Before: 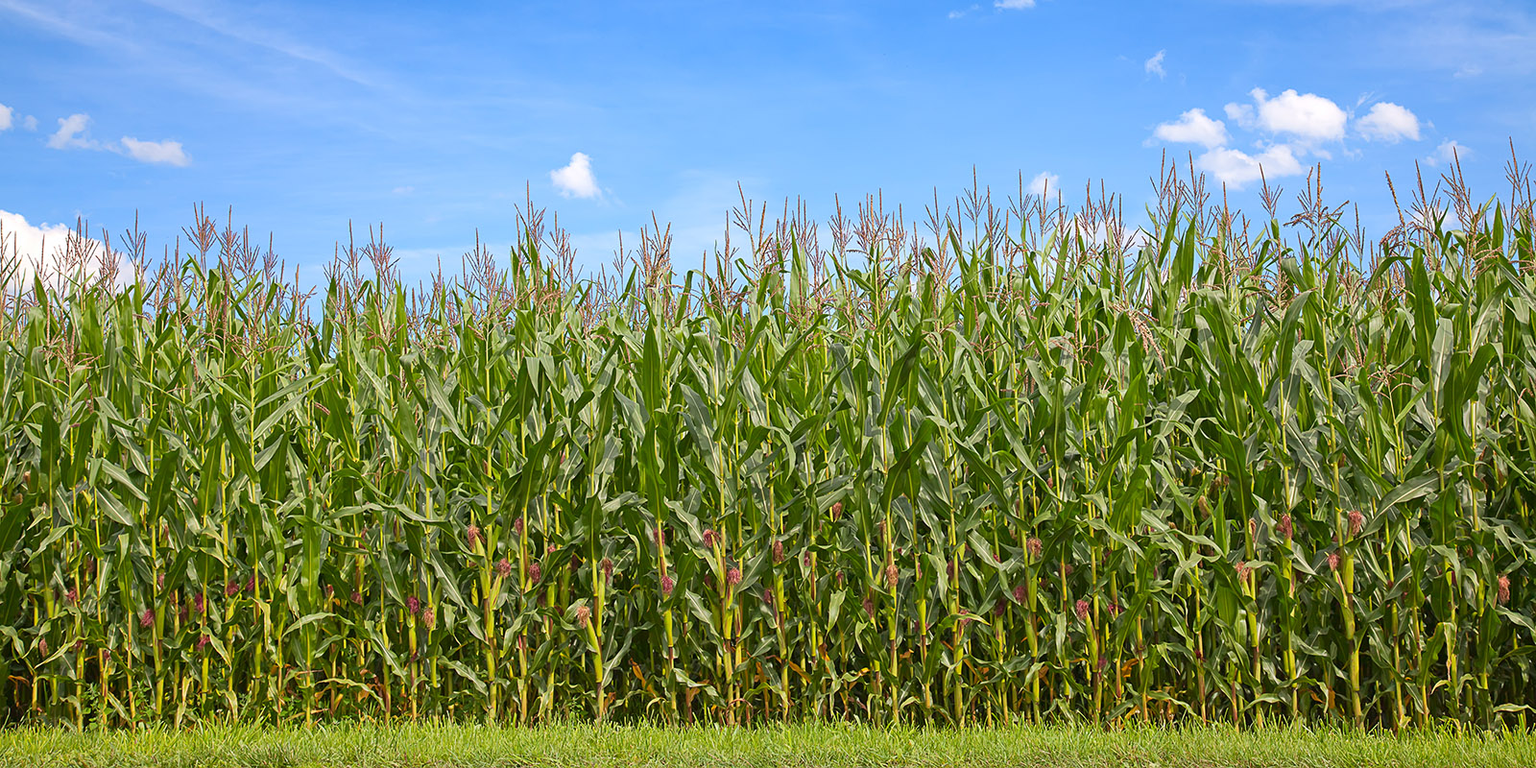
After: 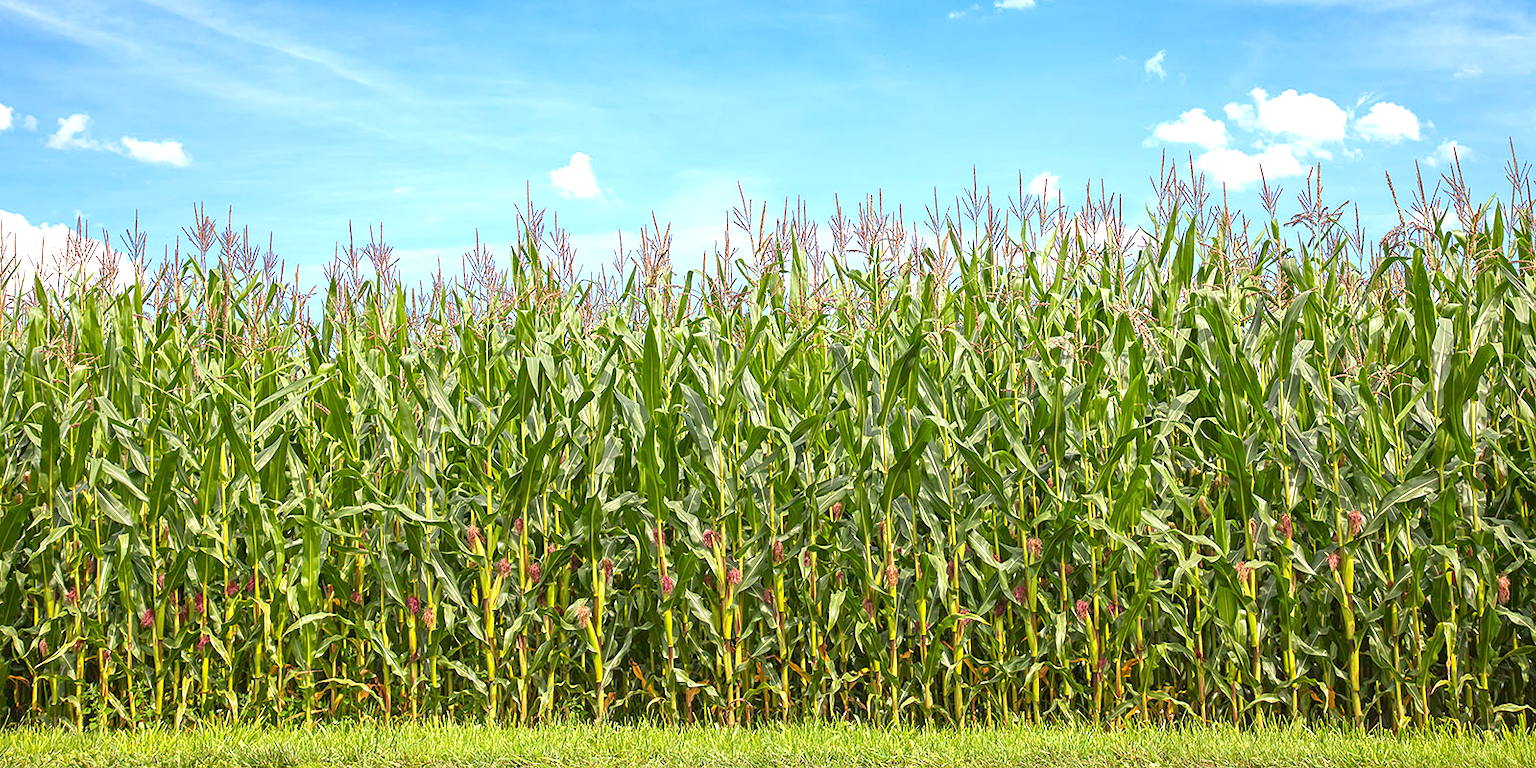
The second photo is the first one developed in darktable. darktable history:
local contrast: on, module defaults
exposure: black level correction 0, exposure 0.702 EV, compensate highlight preservation false
tone equalizer: on, module defaults
